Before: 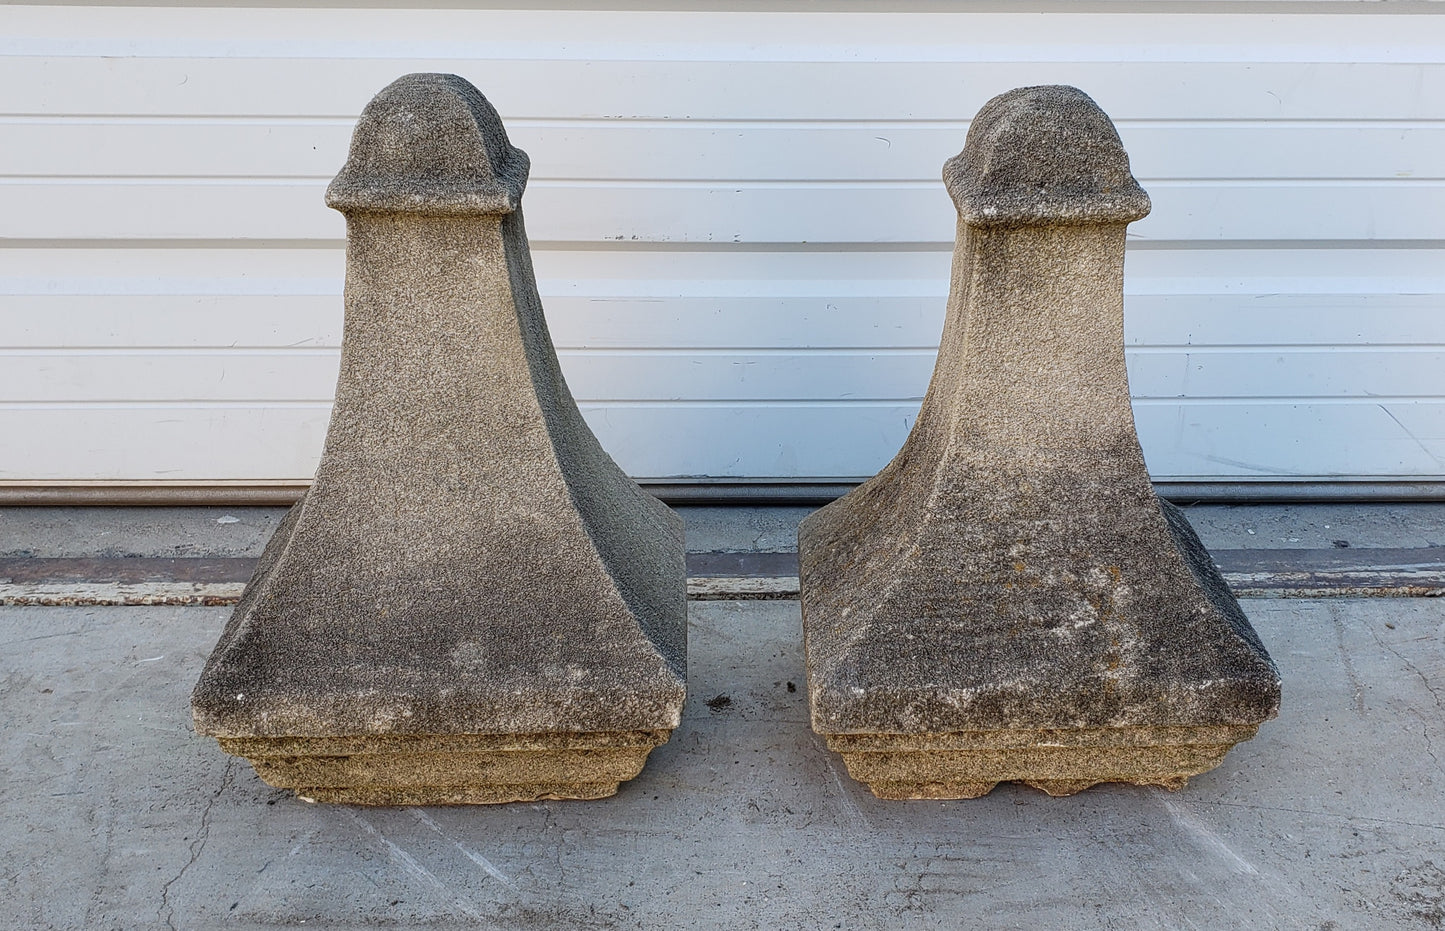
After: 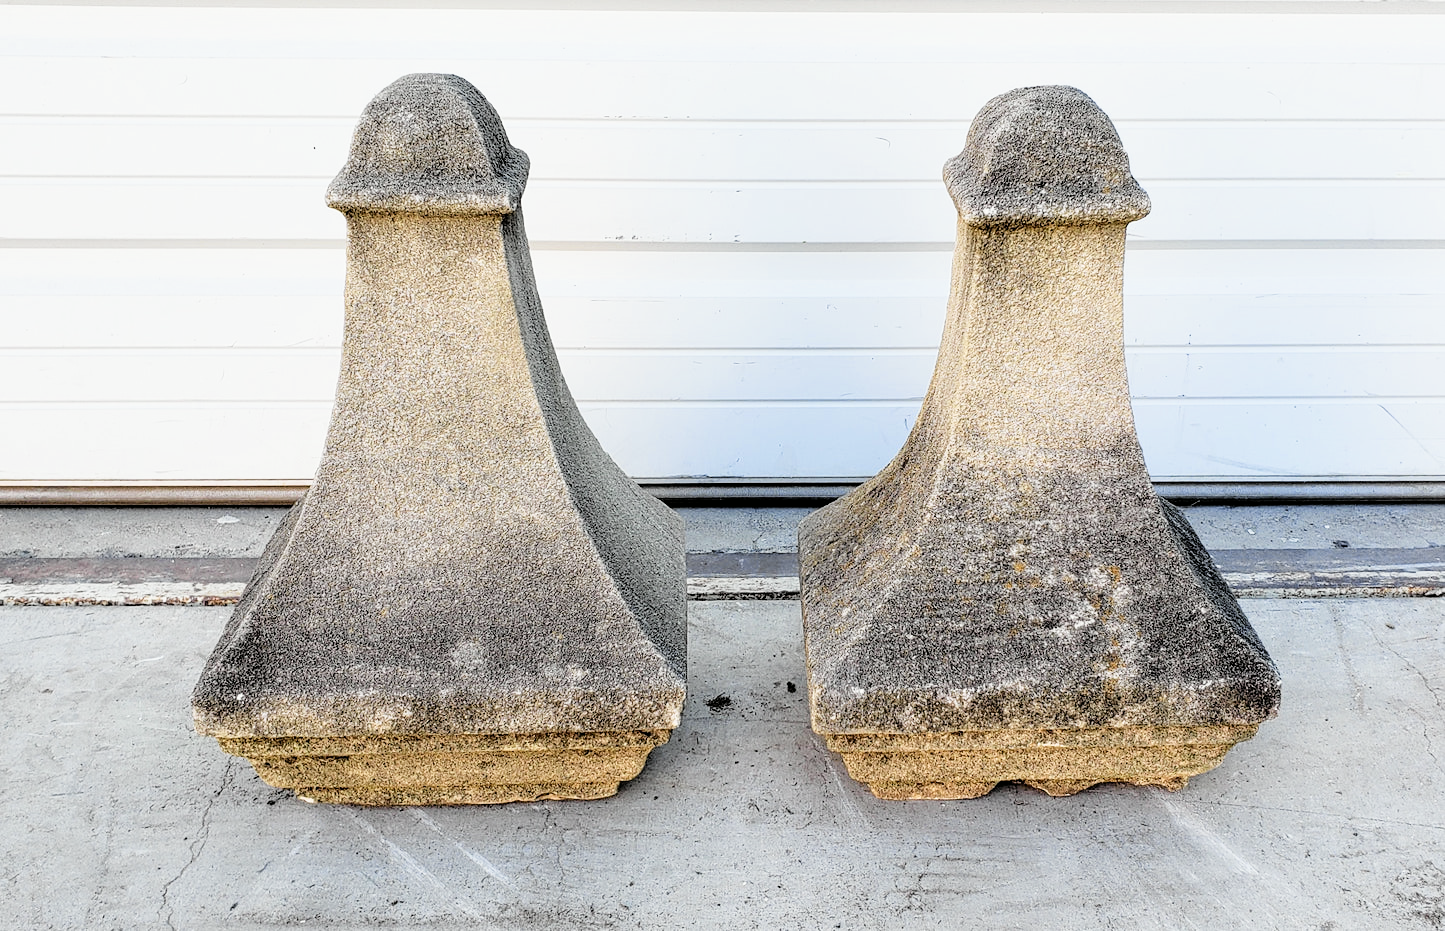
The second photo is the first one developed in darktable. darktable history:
filmic rgb: black relative exposure -3.31 EV, white relative exposure 3.45 EV, hardness 2.36, contrast 1.103
exposure: black level correction 0, exposure 1.1 EV, compensate highlight preservation false
tone curve: curves: ch0 [(0, 0) (0.037, 0.025) (0.131, 0.093) (0.275, 0.256) (0.497, 0.51) (0.617, 0.643) (0.704, 0.732) (0.813, 0.832) (0.911, 0.925) (0.997, 0.995)]; ch1 [(0, 0) (0.301, 0.3) (0.444, 0.45) (0.493, 0.495) (0.507, 0.503) (0.534, 0.533) (0.582, 0.58) (0.658, 0.693) (0.746, 0.77) (1, 1)]; ch2 [(0, 0) (0.246, 0.233) (0.36, 0.352) (0.415, 0.418) (0.476, 0.492) (0.502, 0.504) (0.525, 0.518) (0.539, 0.544) (0.586, 0.602) (0.634, 0.651) (0.706, 0.727) (0.853, 0.852) (1, 0.951)], color space Lab, independent channels, preserve colors none
